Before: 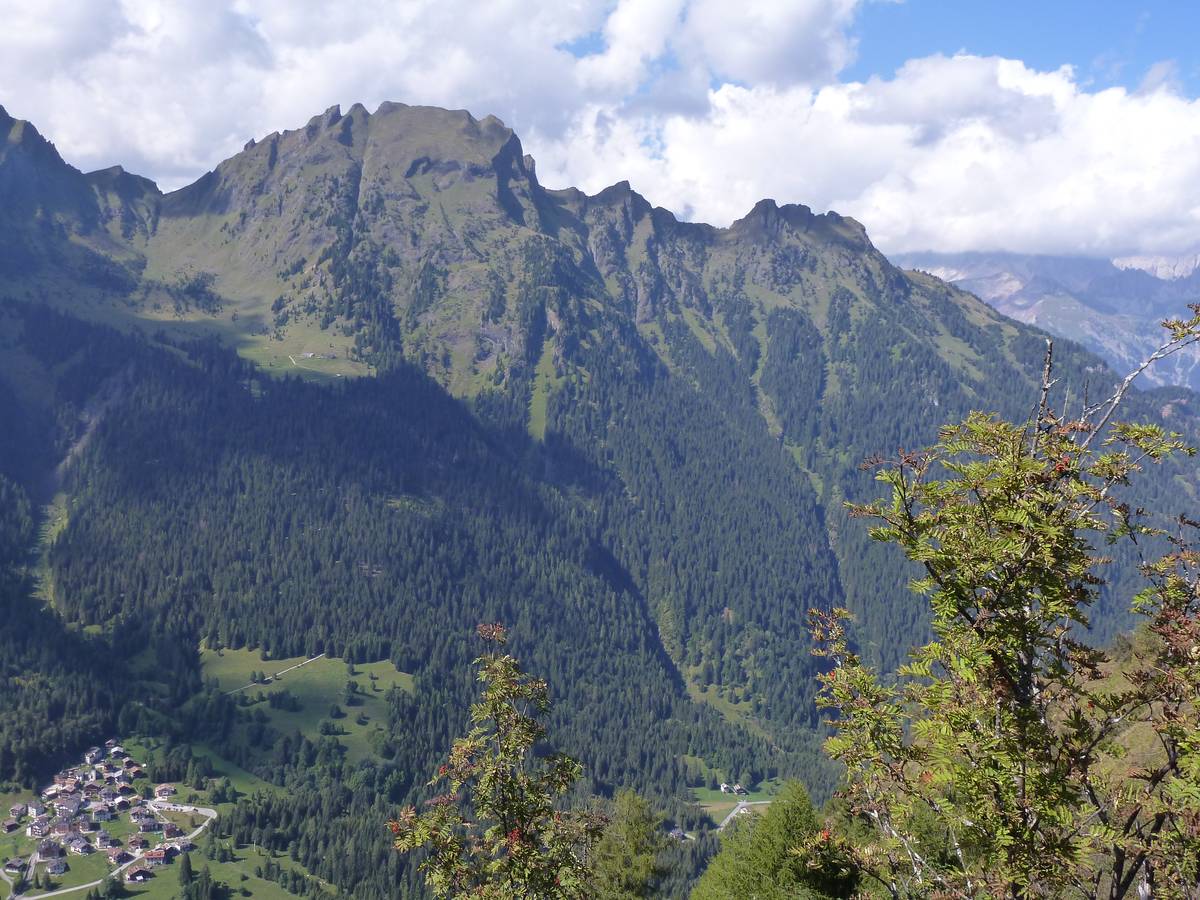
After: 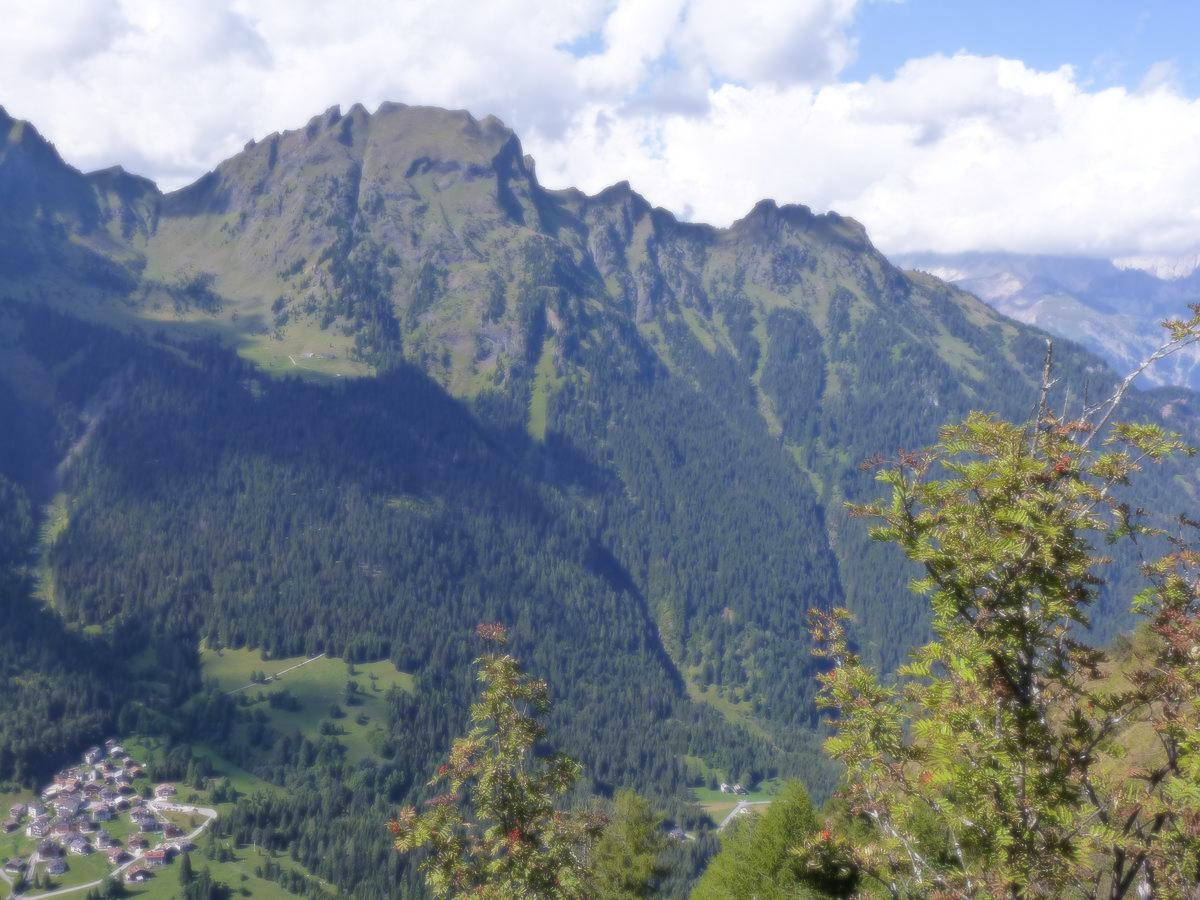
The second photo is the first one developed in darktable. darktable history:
soften: size 8.67%, mix 49%
color correction: saturation 1.1
